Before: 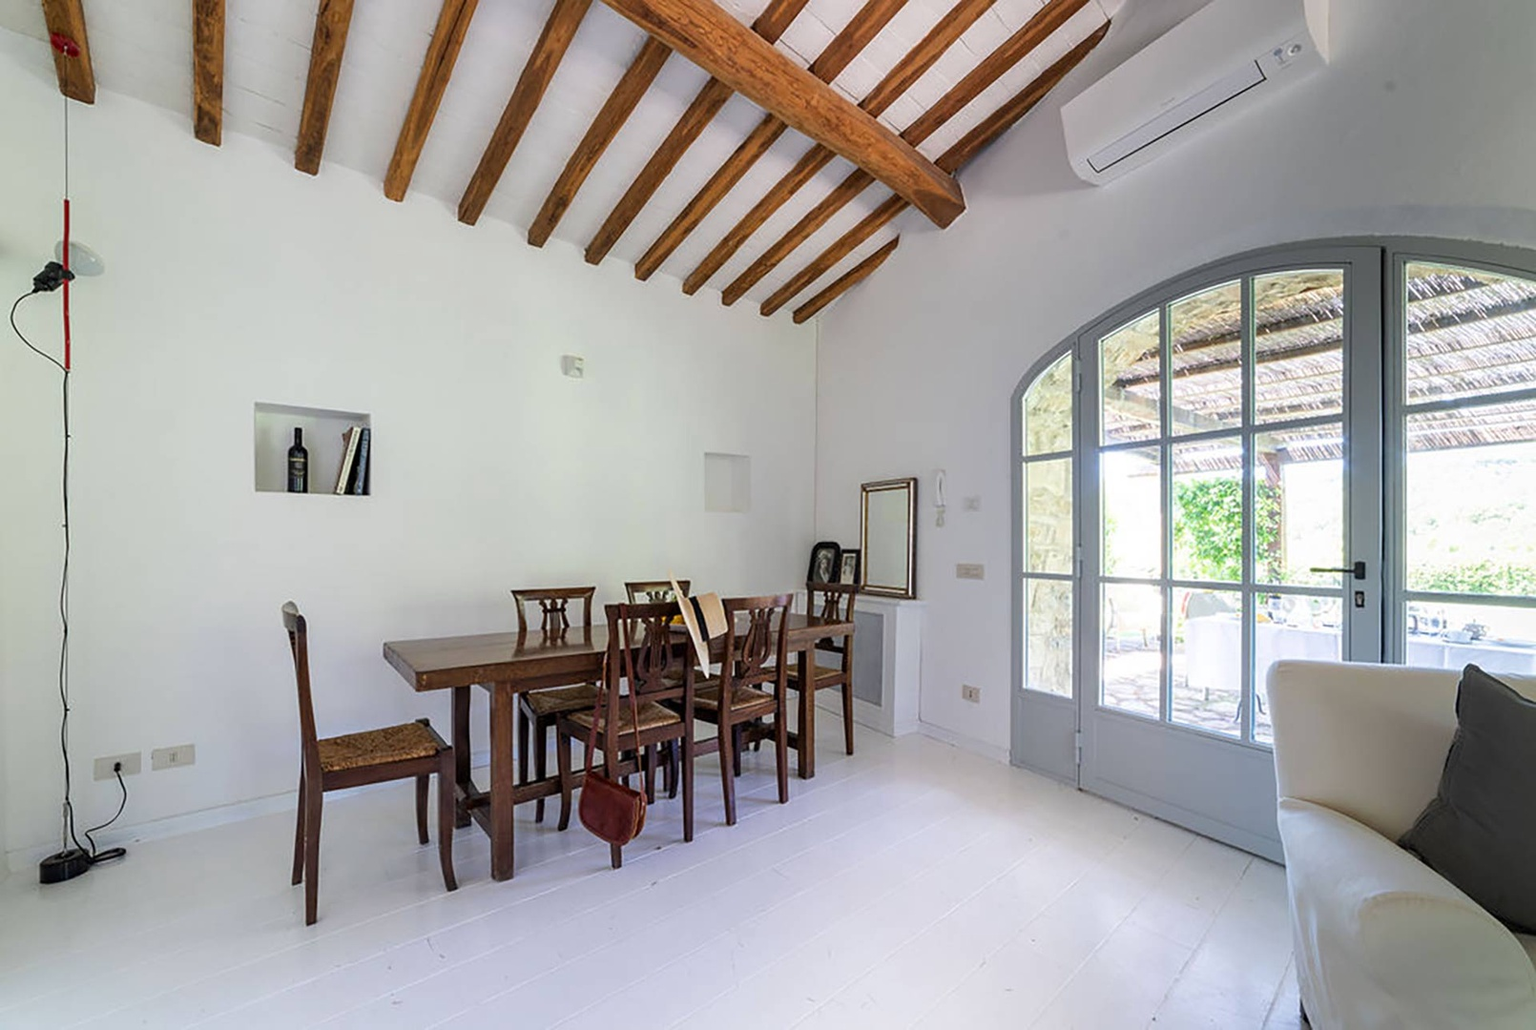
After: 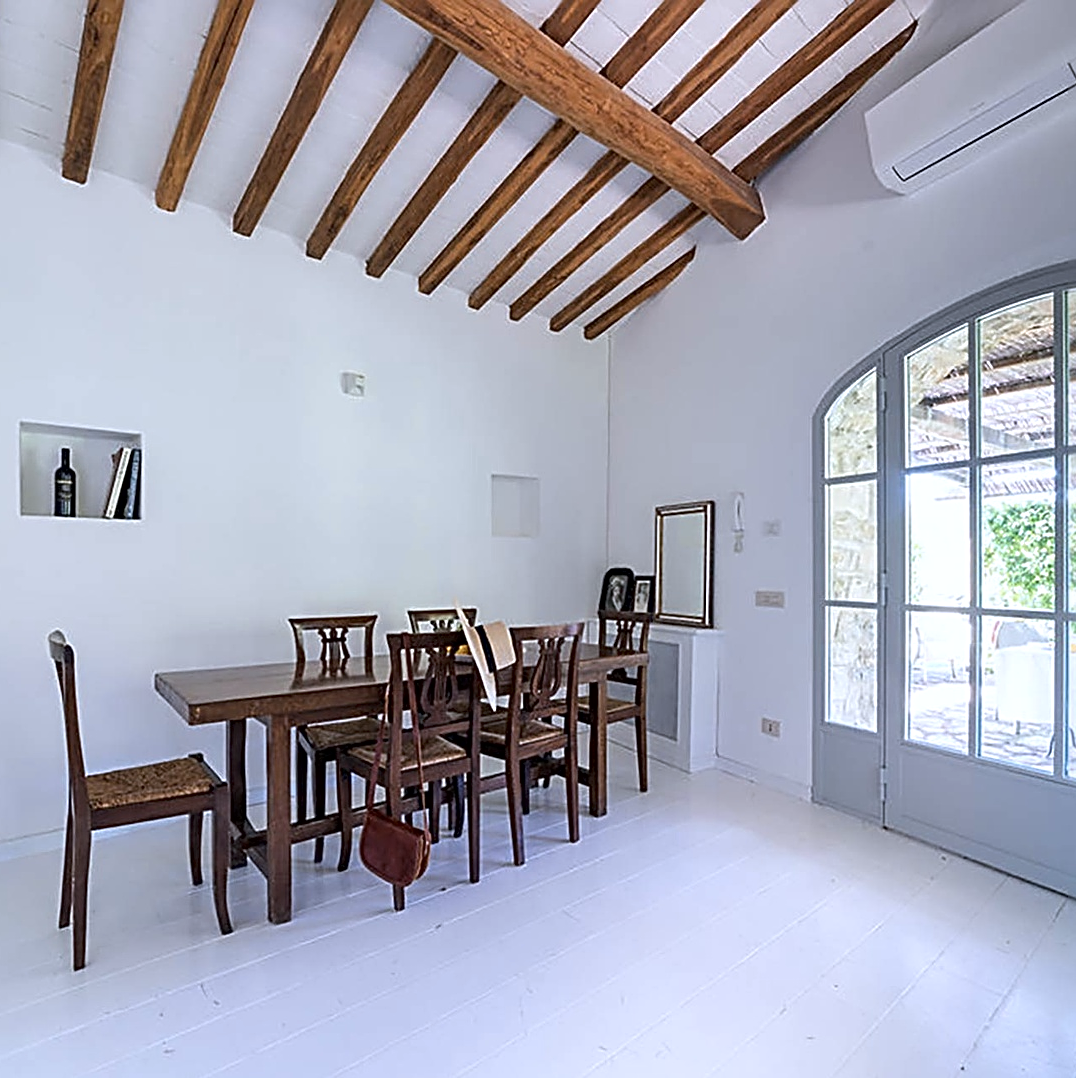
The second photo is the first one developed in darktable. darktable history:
sharpen: radius 3.072, amount 0.771
contrast brightness saturation: saturation -0.165
crop: left 15.379%, right 17.766%
color calibration: output R [1.063, -0.012, -0.003, 0], output G [0, 1.022, 0.021, 0], output B [-0.079, 0.047, 1, 0], illuminant custom, x 0.373, y 0.388, temperature 4253.67 K
